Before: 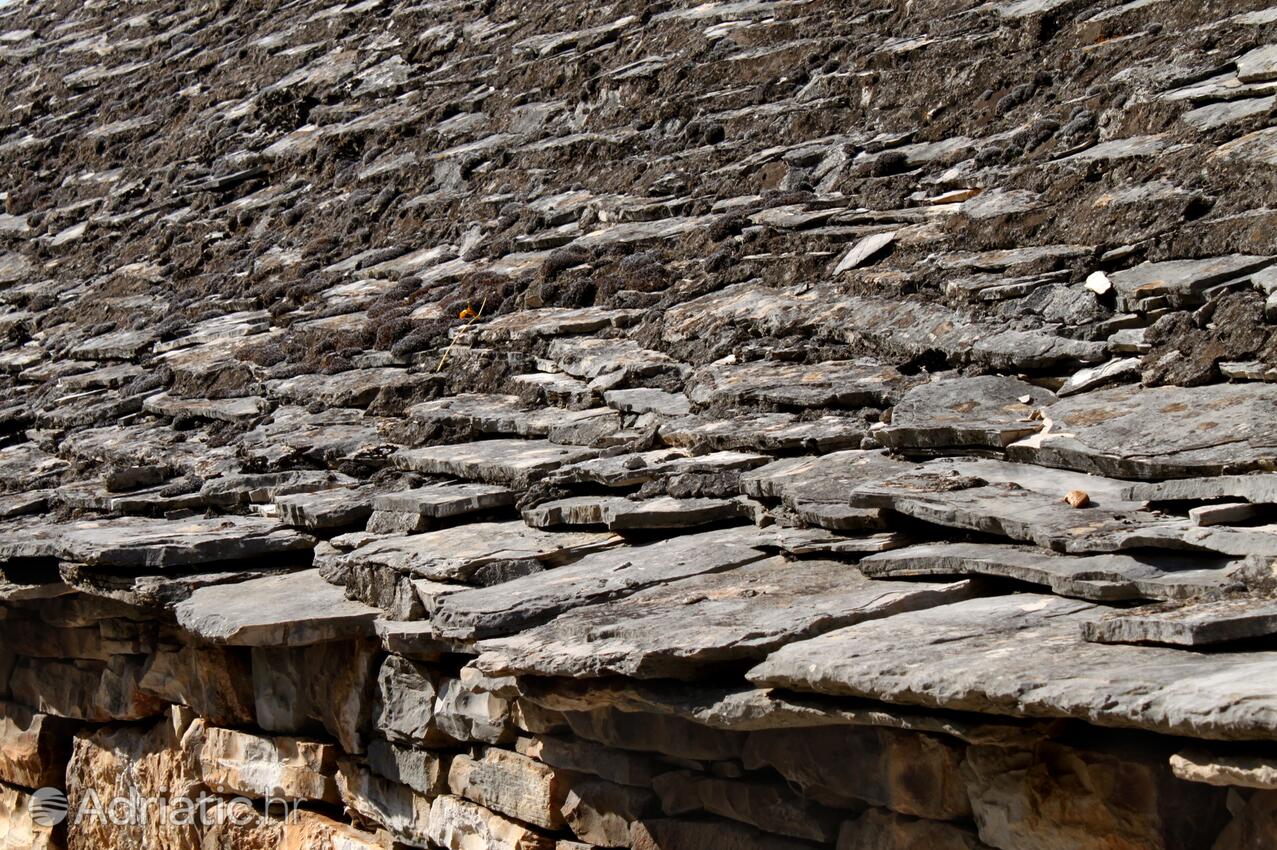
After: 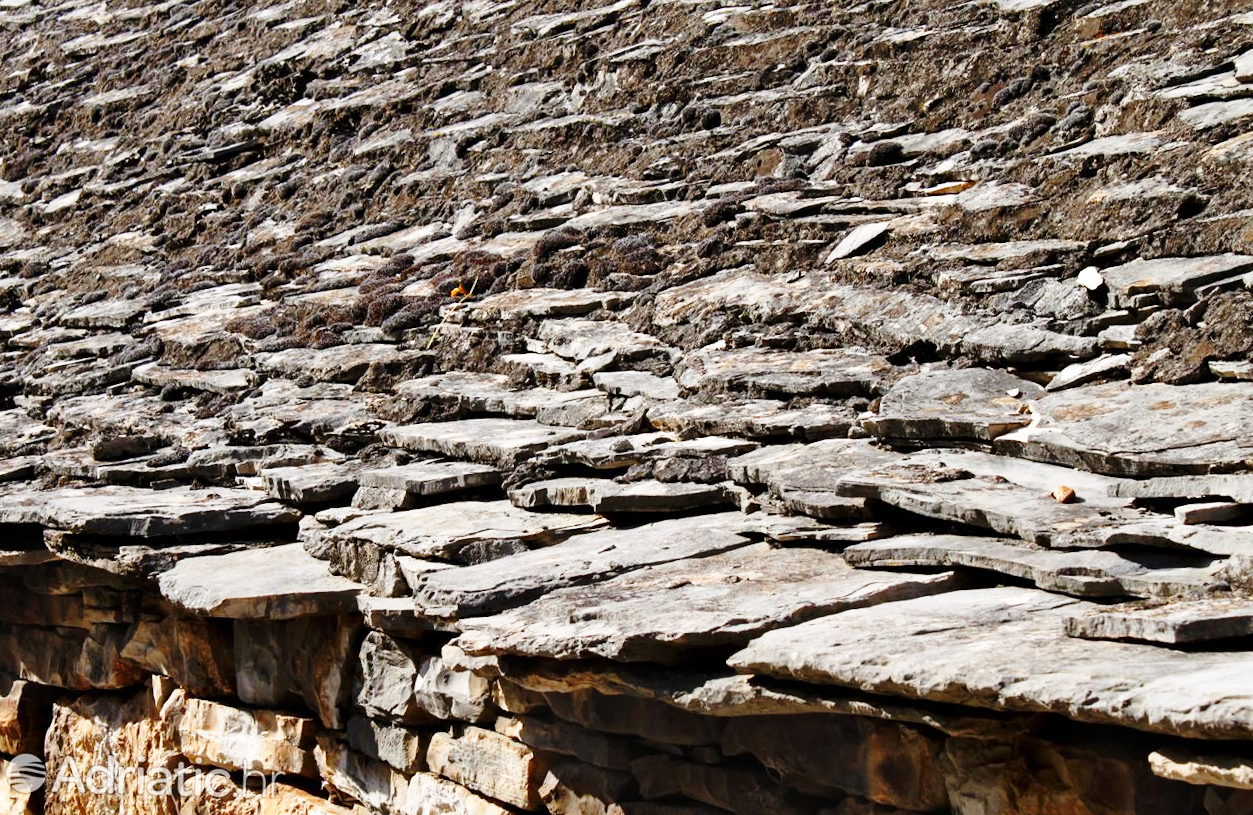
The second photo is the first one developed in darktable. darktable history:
rotate and perspective: rotation 1.57°, crop left 0.018, crop right 0.982, crop top 0.039, crop bottom 0.961
base curve: curves: ch0 [(0, 0) (0.028, 0.03) (0.121, 0.232) (0.46, 0.748) (0.859, 0.968) (1, 1)], preserve colors none
